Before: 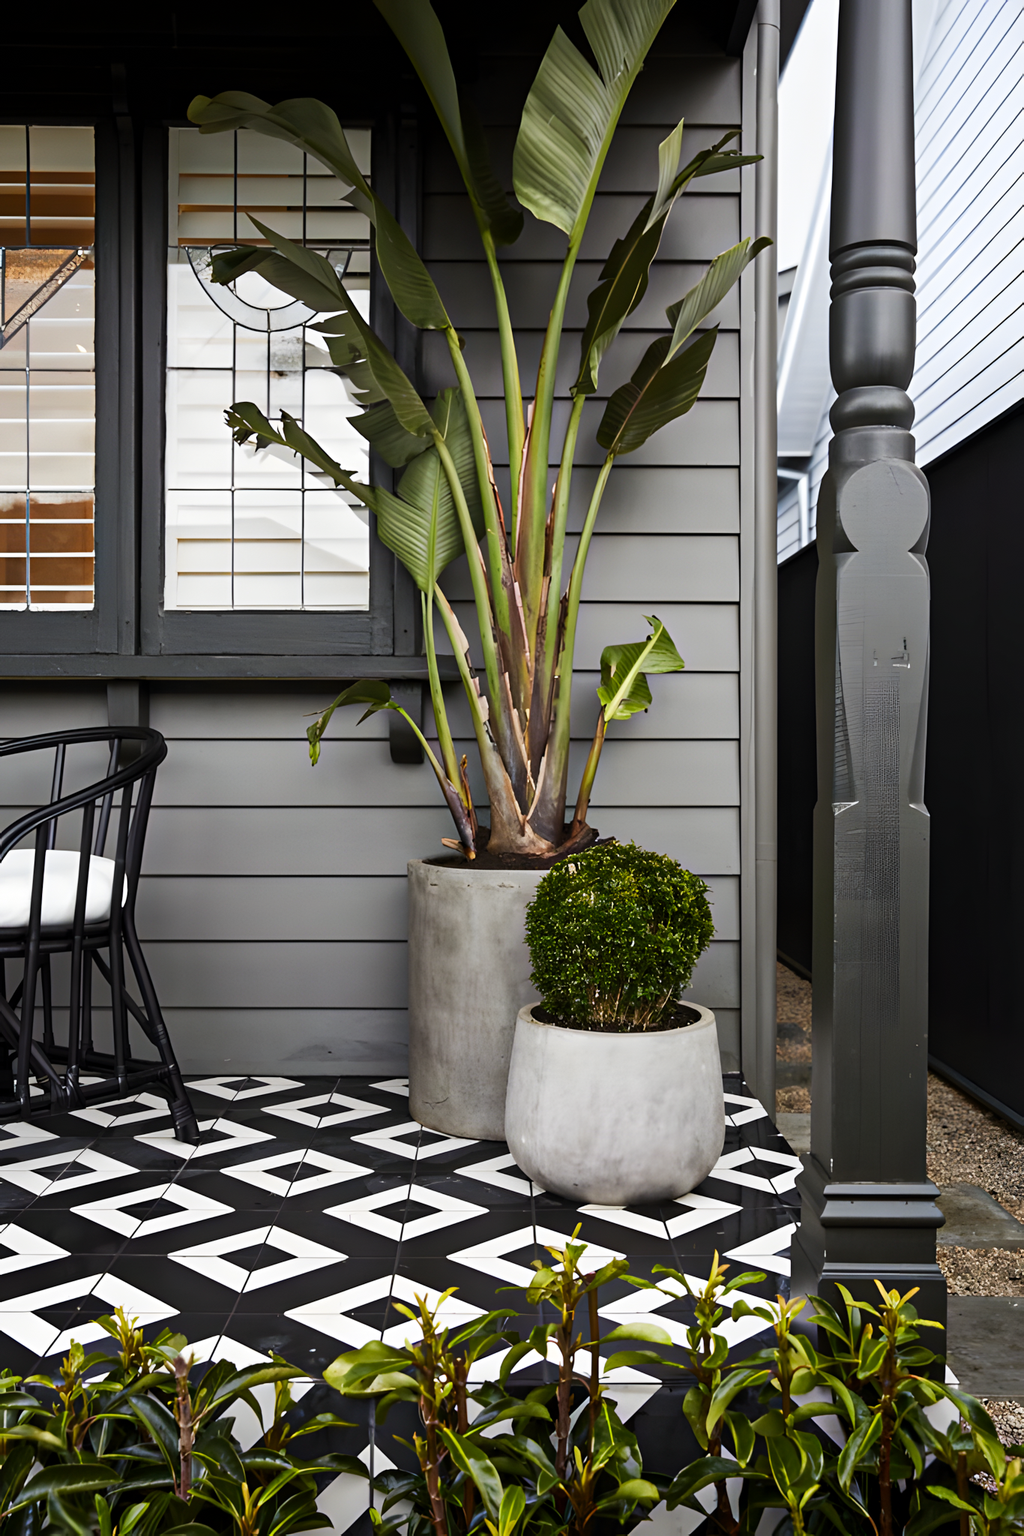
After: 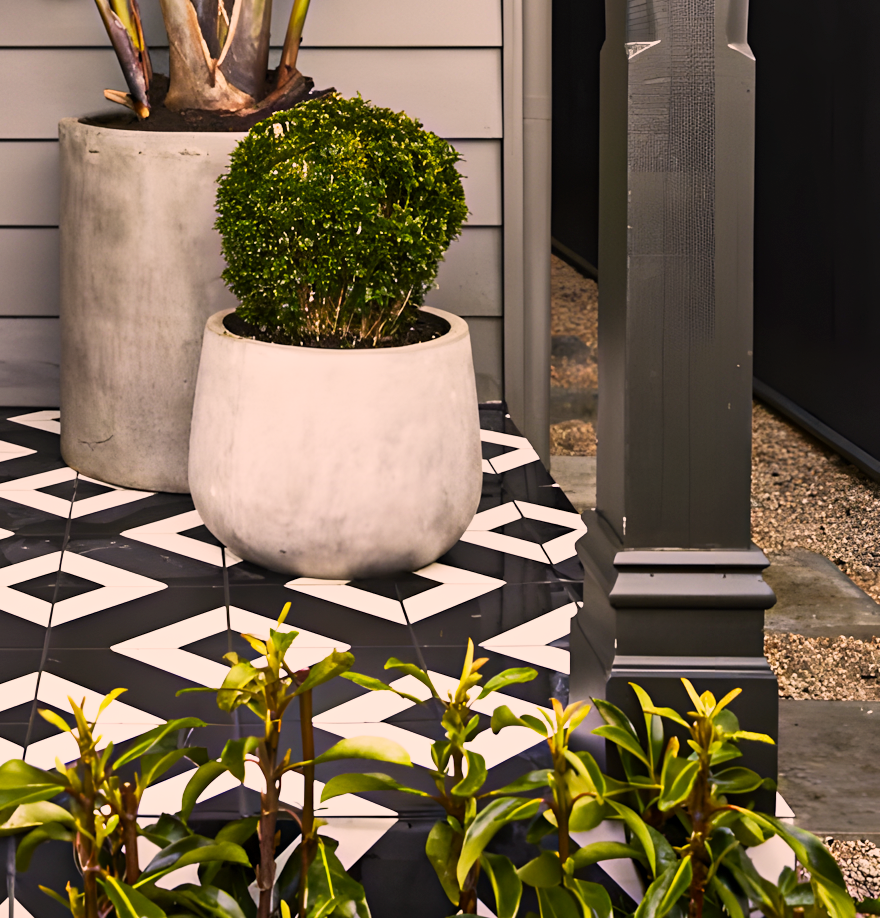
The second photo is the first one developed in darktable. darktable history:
white balance: red 1.009, blue 0.985
crop and rotate: left 35.509%, top 50.238%, bottom 4.934%
color correction: highlights a* 11.96, highlights b* 11.58
base curve: curves: ch0 [(0, 0) (0.088, 0.125) (0.176, 0.251) (0.354, 0.501) (0.613, 0.749) (1, 0.877)], preserve colors none
